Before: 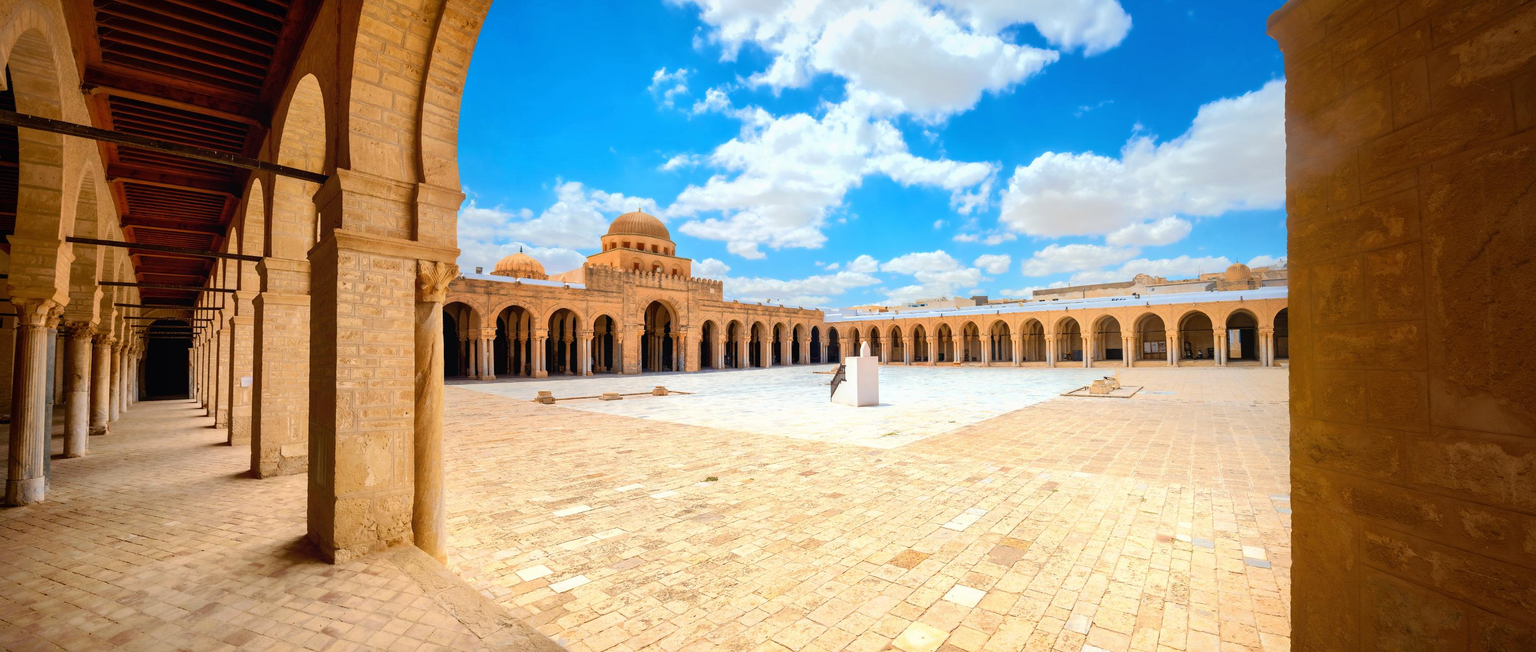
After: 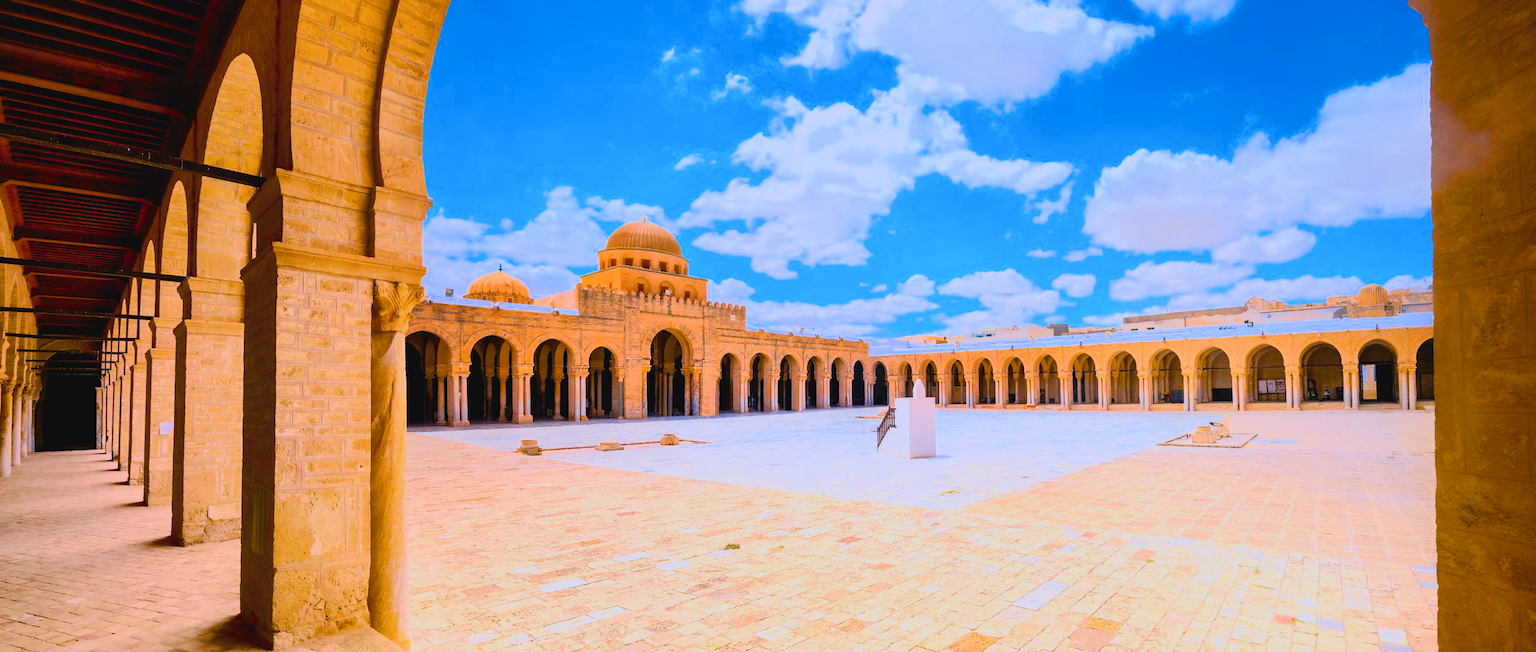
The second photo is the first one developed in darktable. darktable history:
color balance rgb: linear chroma grading › global chroma 15%, perceptual saturation grading › global saturation 30%
velvia: strength 17%
tone curve: curves: ch0 [(0, 0.038) (0.193, 0.212) (0.461, 0.502) (0.634, 0.709) (0.852, 0.89) (1, 0.967)]; ch1 [(0, 0) (0.35, 0.356) (0.45, 0.453) (0.504, 0.503) (0.532, 0.524) (0.558, 0.555) (0.735, 0.762) (1, 1)]; ch2 [(0, 0) (0.281, 0.266) (0.456, 0.469) (0.5, 0.5) (0.533, 0.545) (0.606, 0.598) (0.646, 0.654) (1, 1)], color space Lab, independent channels, preserve colors none
crop and rotate: left 7.196%, top 4.574%, right 10.605%, bottom 13.178%
color calibration: output R [1.063, -0.012, -0.003, 0], output B [-0.079, 0.047, 1, 0], illuminant custom, x 0.389, y 0.387, temperature 3838.64 K
filmic rgb: black relative exposure -7.65 EV, white relative exposure 4.56 EV, hardness 3.61, color science v6 (2022)
